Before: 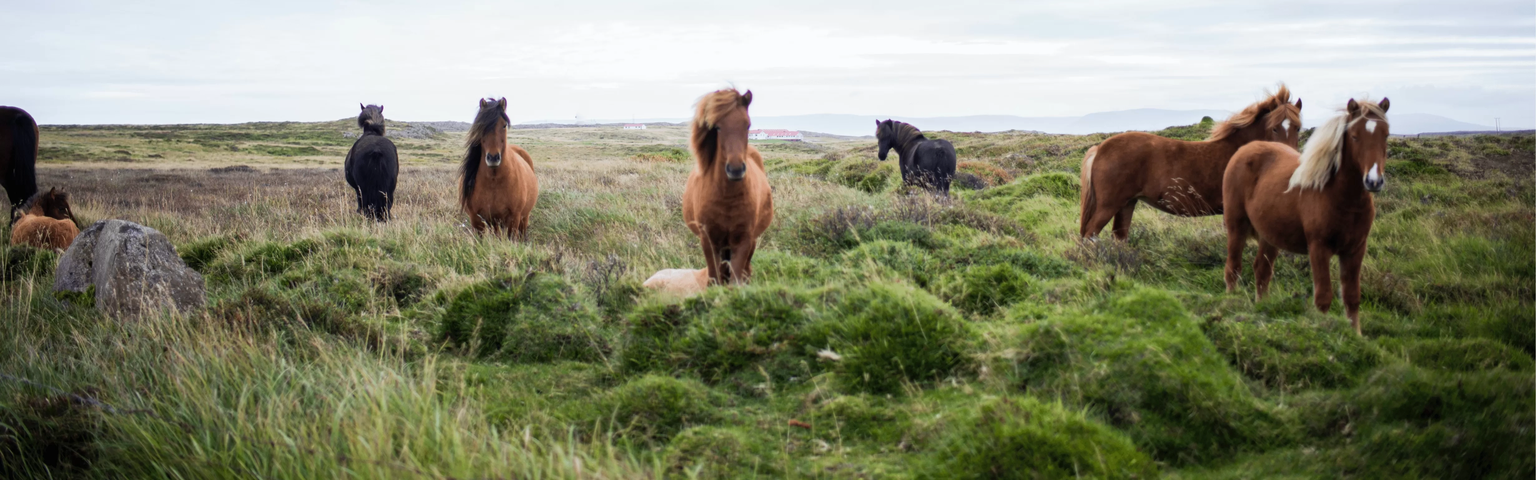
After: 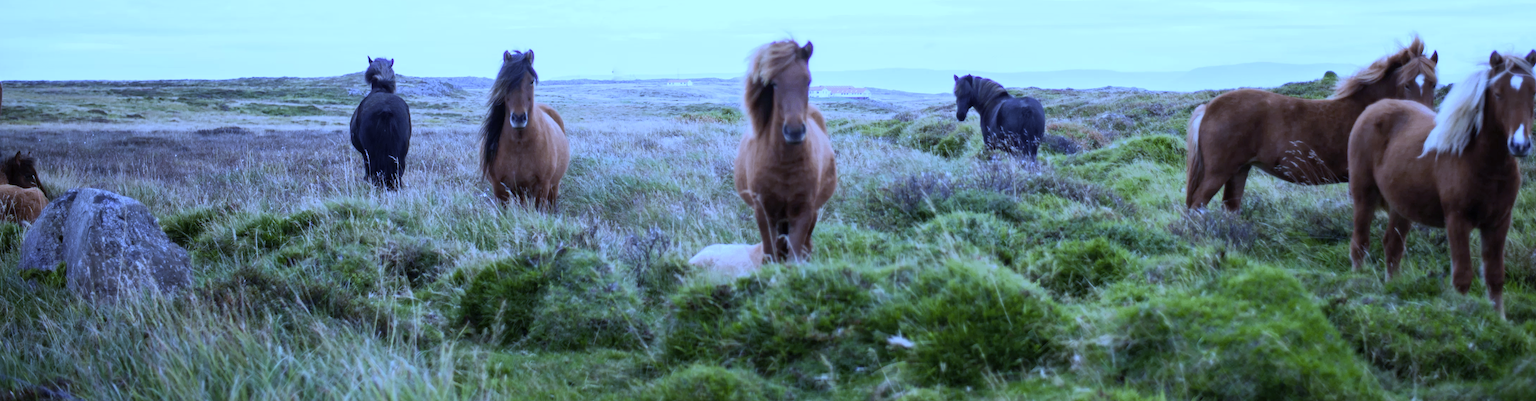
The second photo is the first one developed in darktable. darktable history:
white balance: red 0.766, blue 1.537
crop and rotate: left 2.425%, top 11.305%, right 9.6%, bottom 15.08%
